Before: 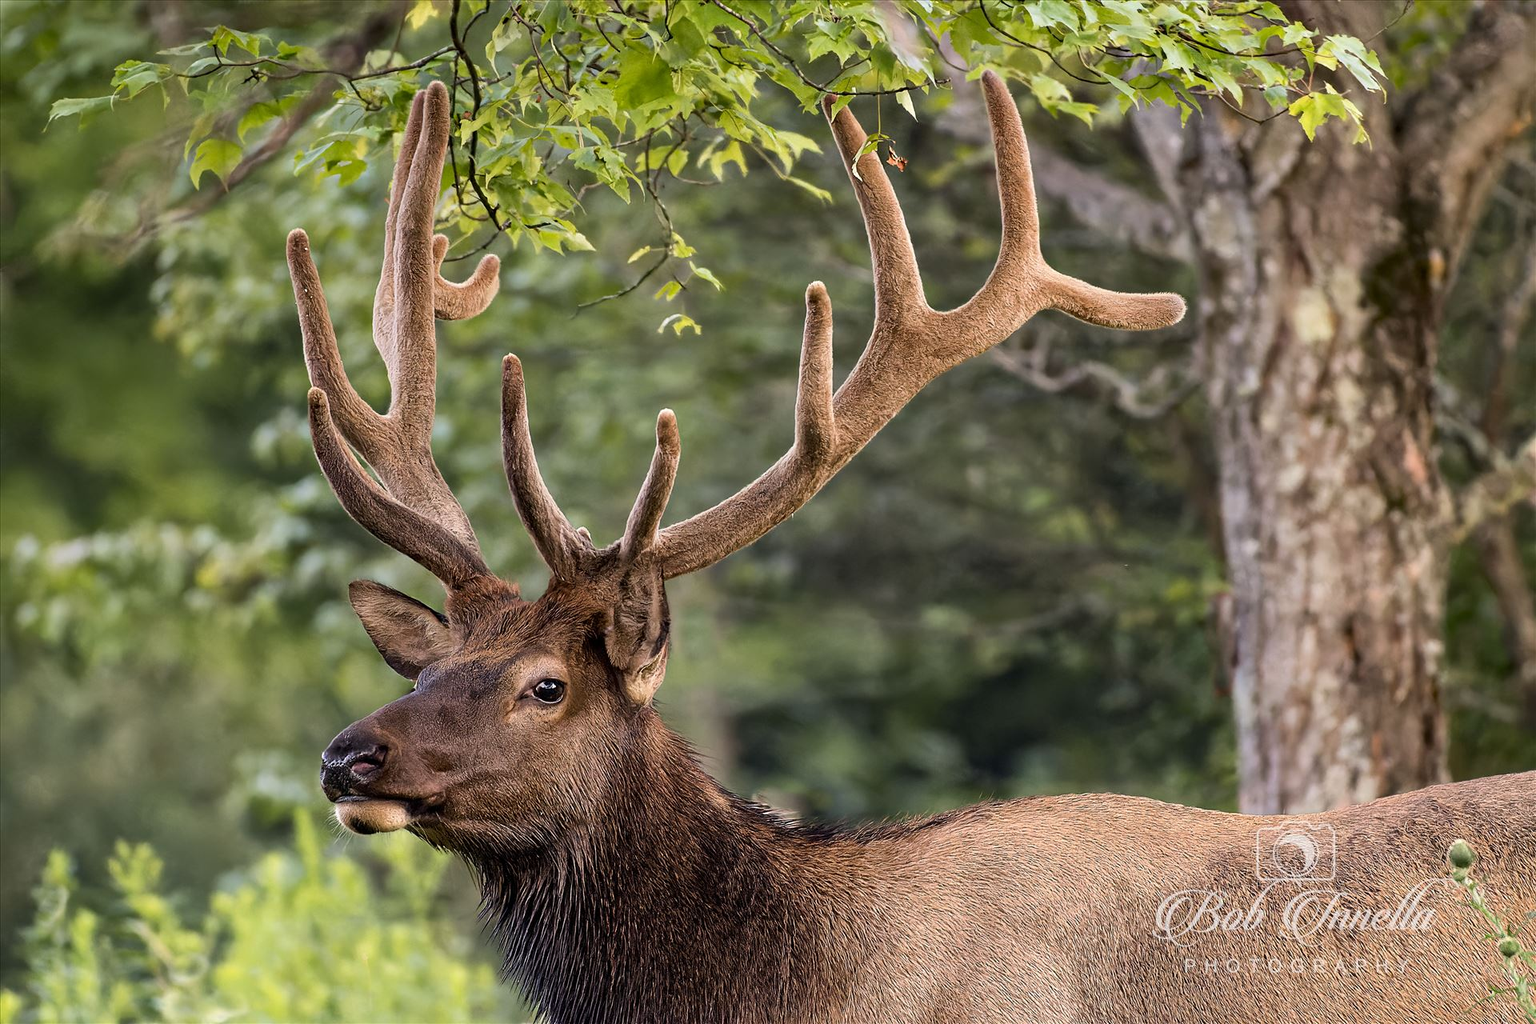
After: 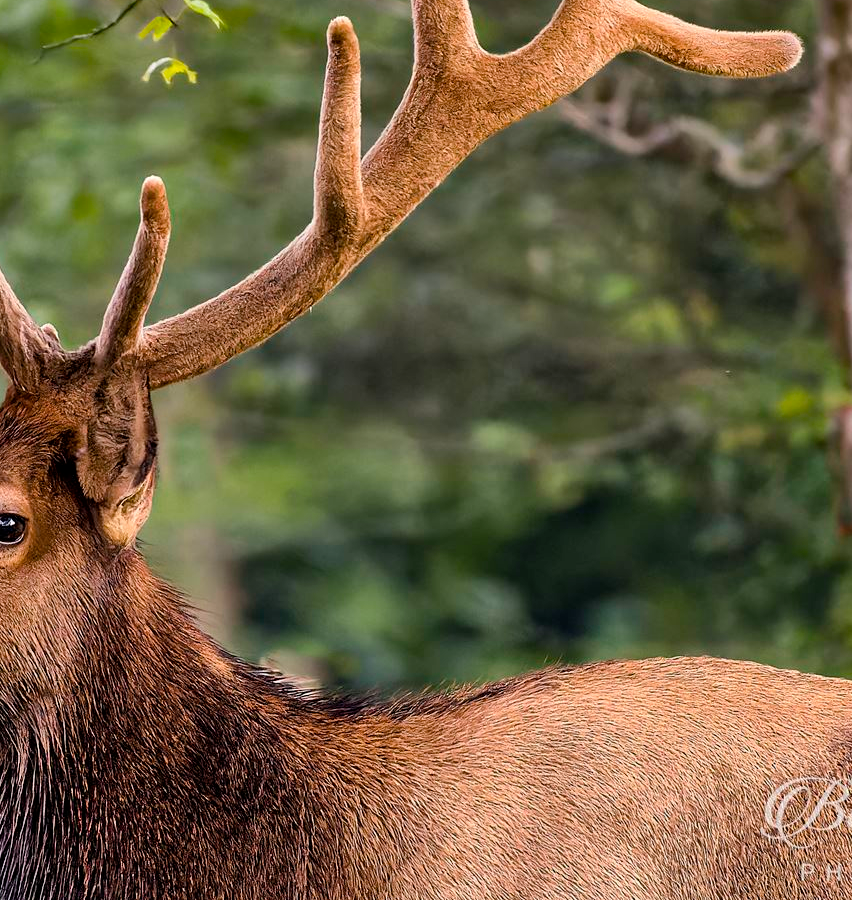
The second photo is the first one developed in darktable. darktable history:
color balance rgb: perceptual saturation grading › global saturation 25%, global vibrance 10%
crop: left 35.432%, top 26.233%, right 20.145%, bottom 3.432%
shadows and highlights: soften with gaussian
